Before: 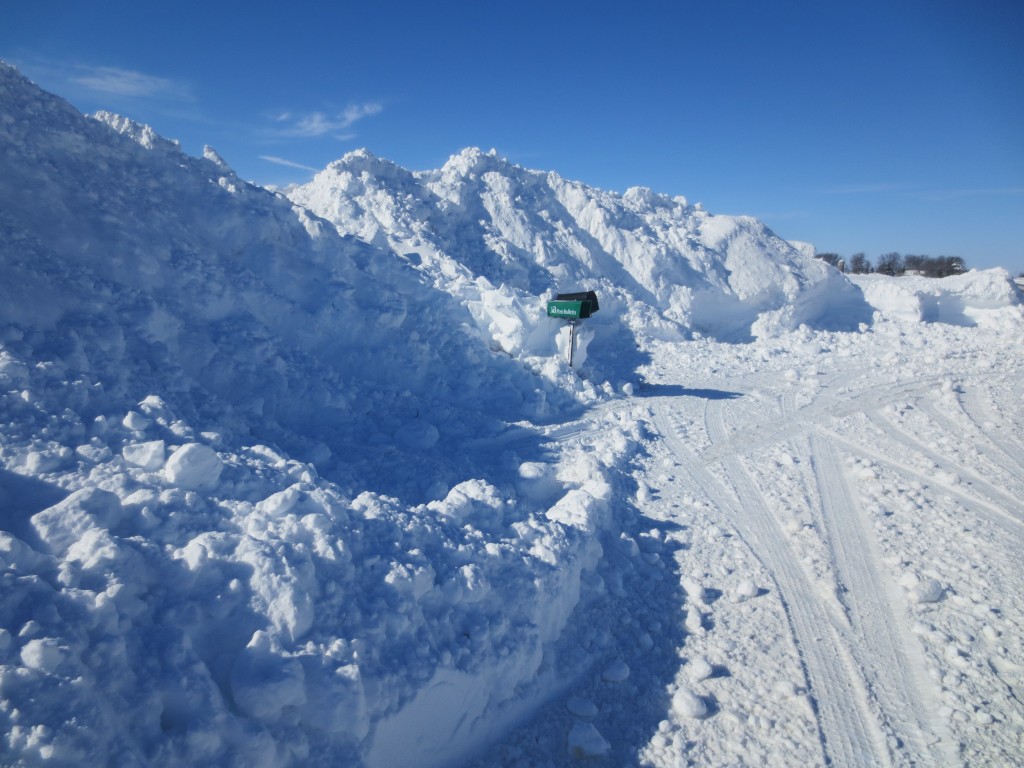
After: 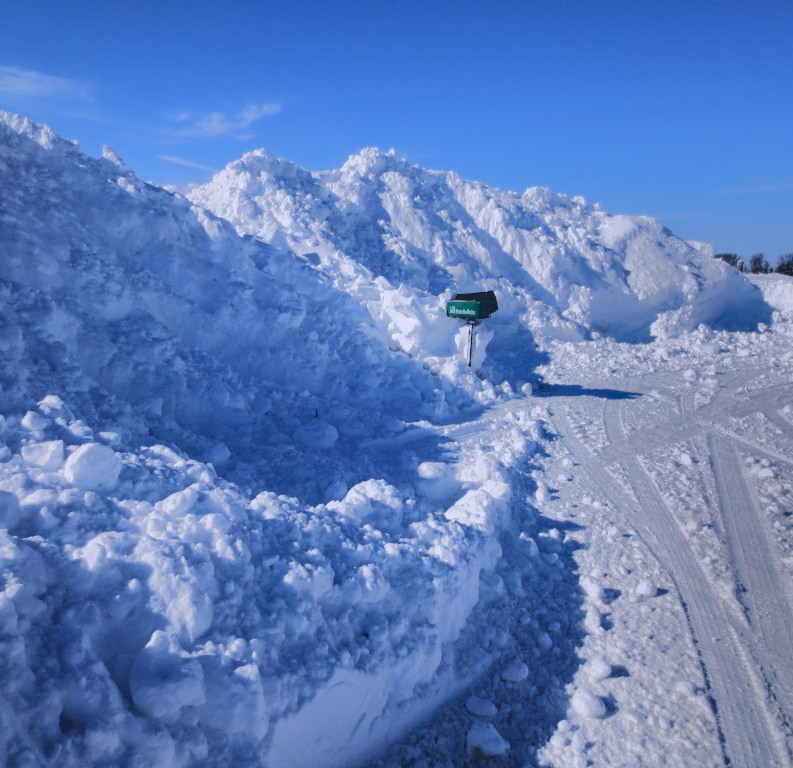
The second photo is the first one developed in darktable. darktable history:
base curve: curves: ch0 [(0.065, 0.026) (0.236, 0.358) (0.53, 0.546) (0.777, 0.841) (0.924, 0.992)], preserve colors average RGB
shadows and highlights: shadows 20.91, highlights -82.73, soften with gaussian
exposure: exposure -0.21 EV, compensate highlight preservation false
crop: left 9.88%, right 12.664%
white balance: red 1.004, blue 1.096
